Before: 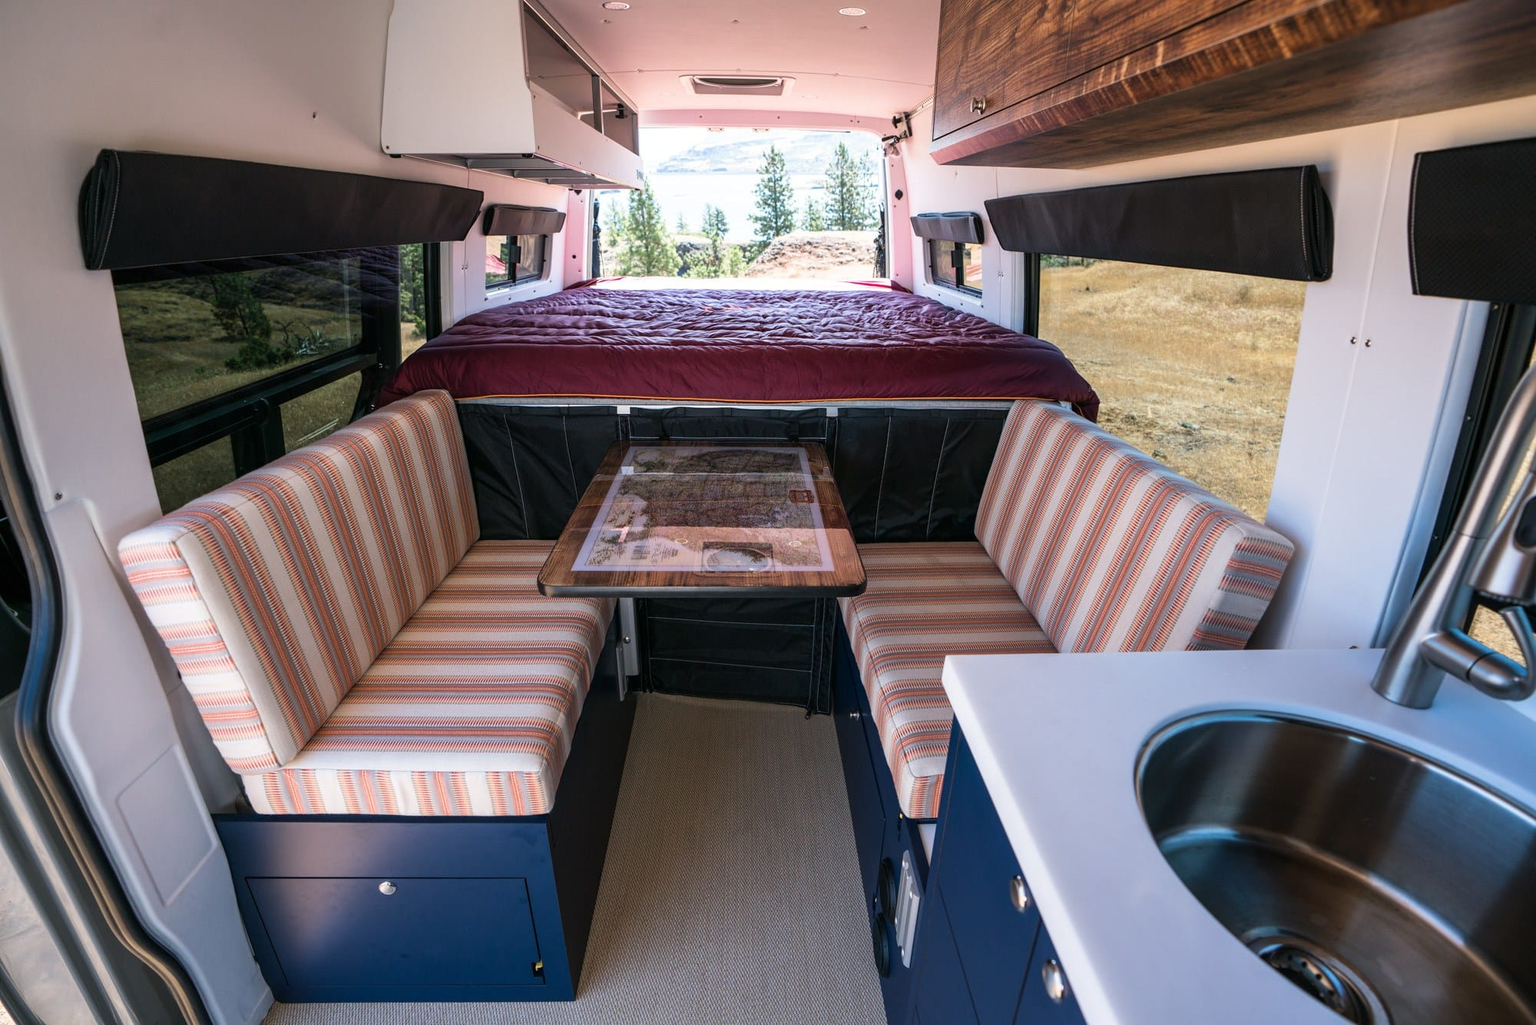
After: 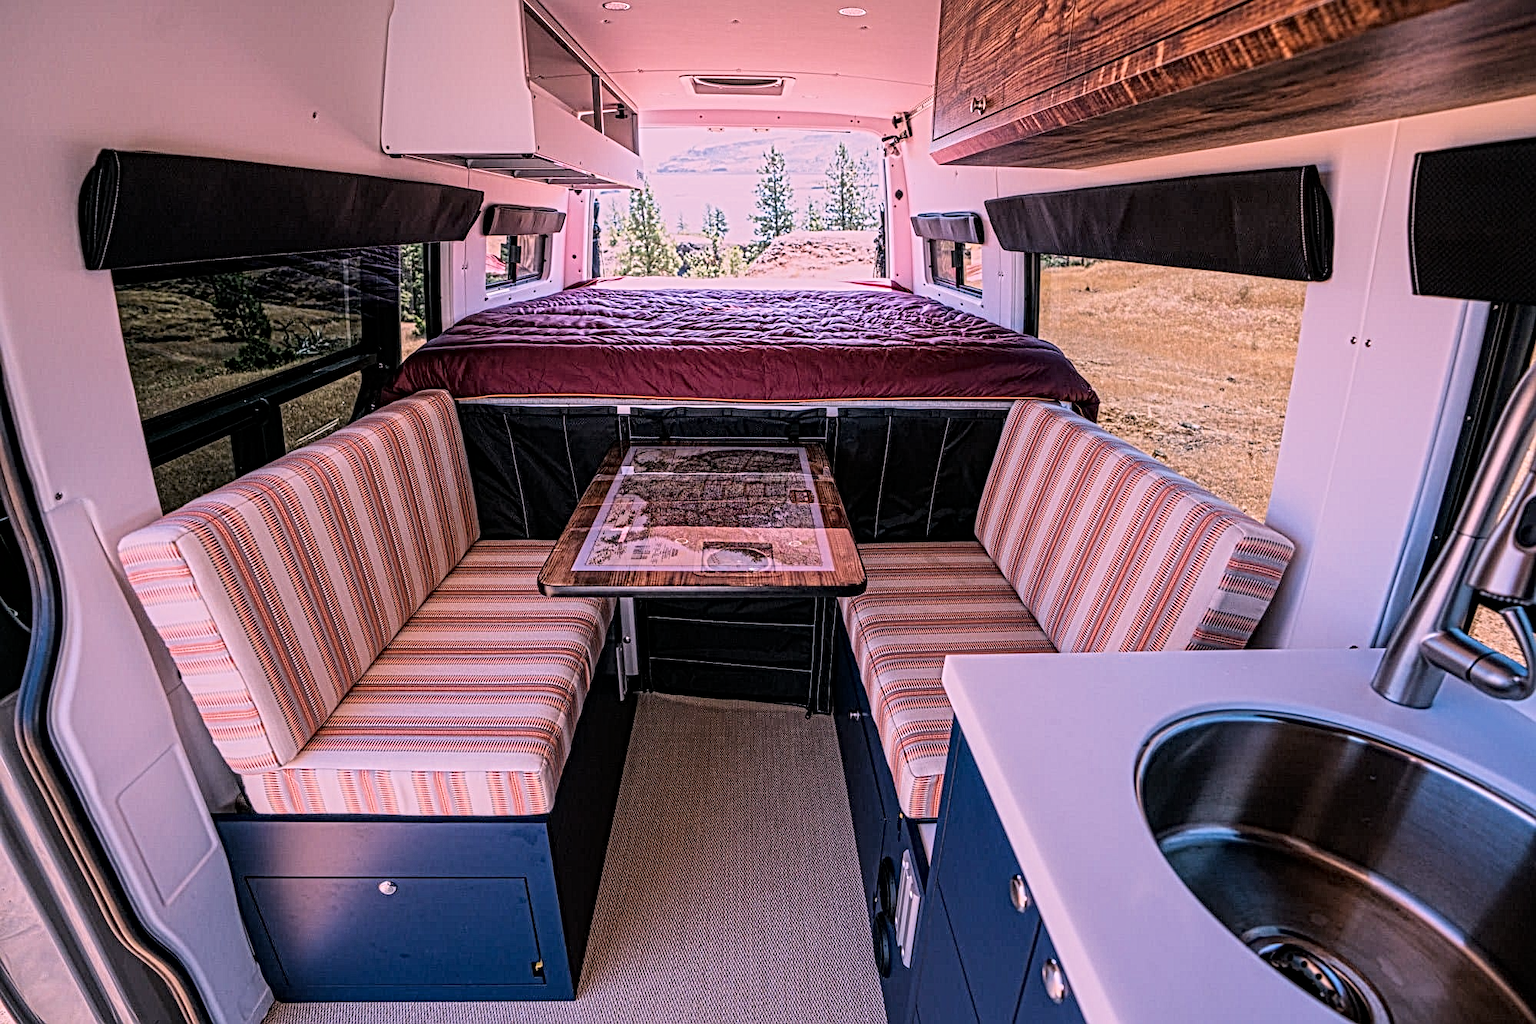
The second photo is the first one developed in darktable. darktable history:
local contrast: mode bilateral grid, contrast 20, coarseness 3, detail 300%, midtone range 0.2
filmic rgb: black relative exposure -7.65 EV, white relative exposure 4.56 EV, hardness 3.61, color science v6 (2022)
white balance: red 1.188, blue 1.11
